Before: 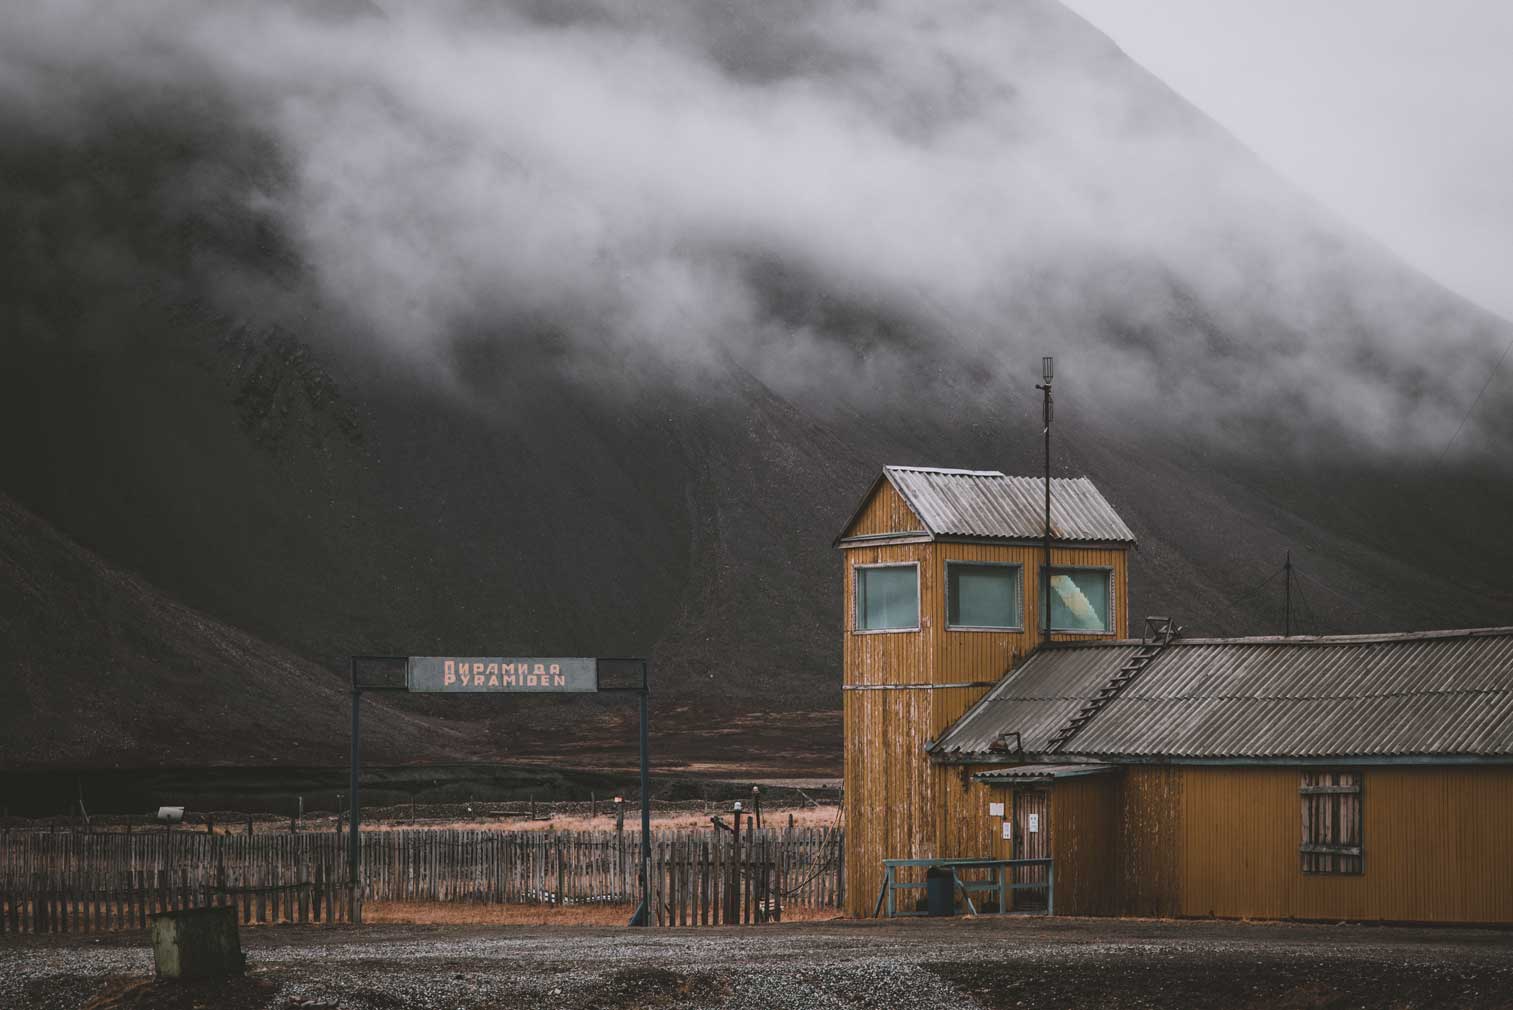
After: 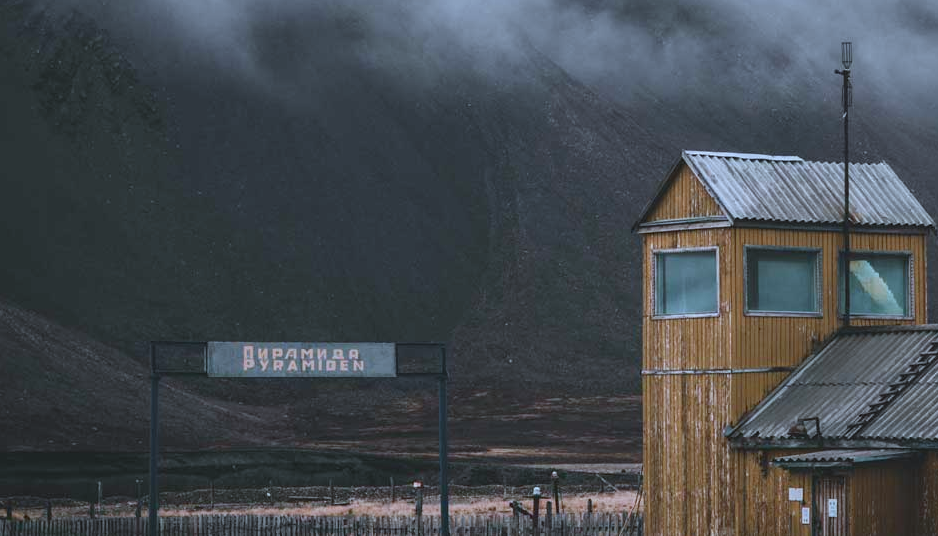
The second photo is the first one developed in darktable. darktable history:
white balance: red 0.974, blue 1.044
color calibration: illuminant F (fluorescent), F source F9 (Cool White Deluxe 4150 K) – high CRI, x 0.374, y 0.373, temperature 4158.34 K
crop: left 13.312%, top 31.28%, right 24.627%, bottom 15.582%
